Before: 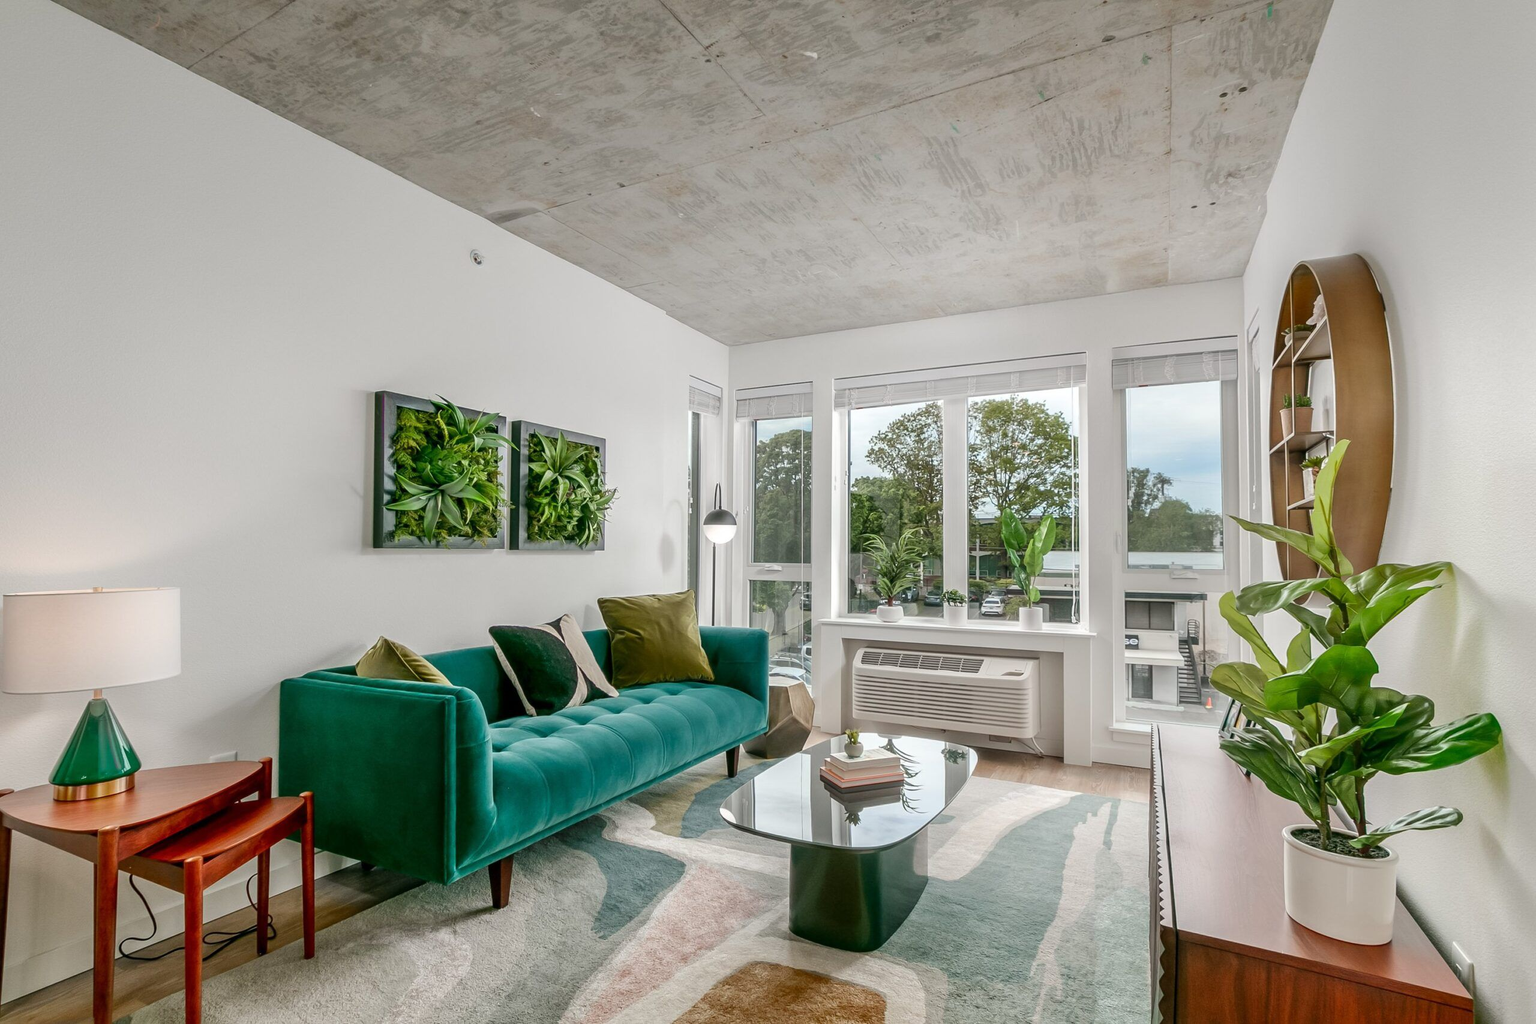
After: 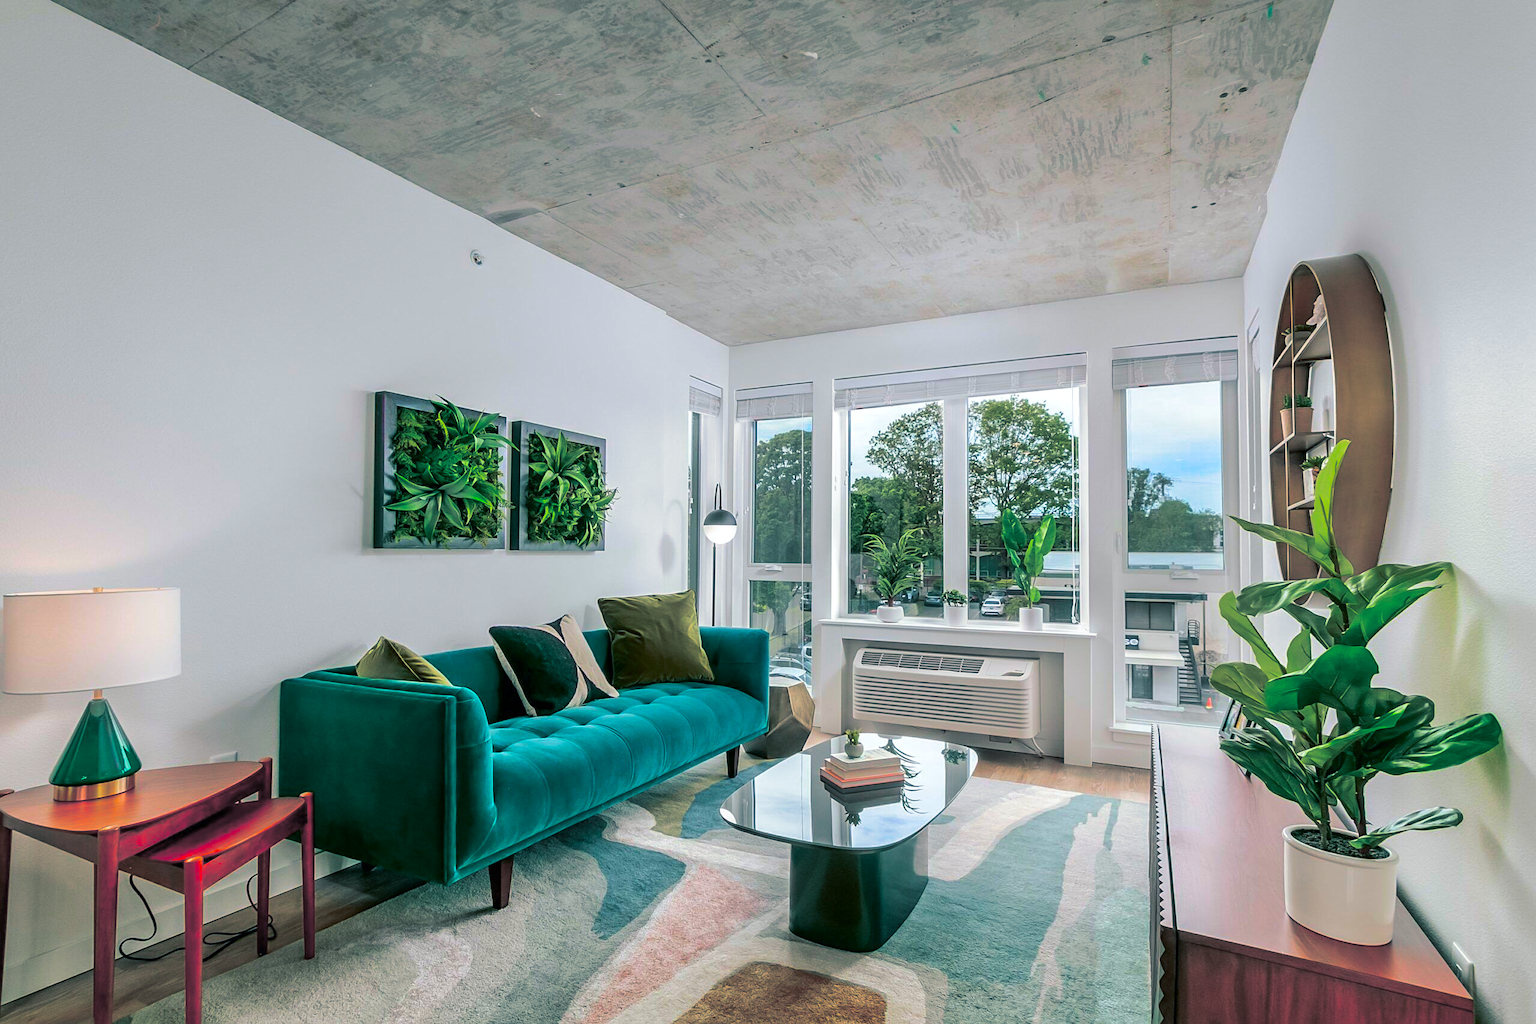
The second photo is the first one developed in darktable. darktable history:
sharpen: amount 0.2
color correction: saturation 2.15
split-toning: shadows › hue 205.2°, shadows › saturation 0.43, highlights › hue 54°, highlights › saturation 0.54
white balance: red 0.98, blue 1.034
